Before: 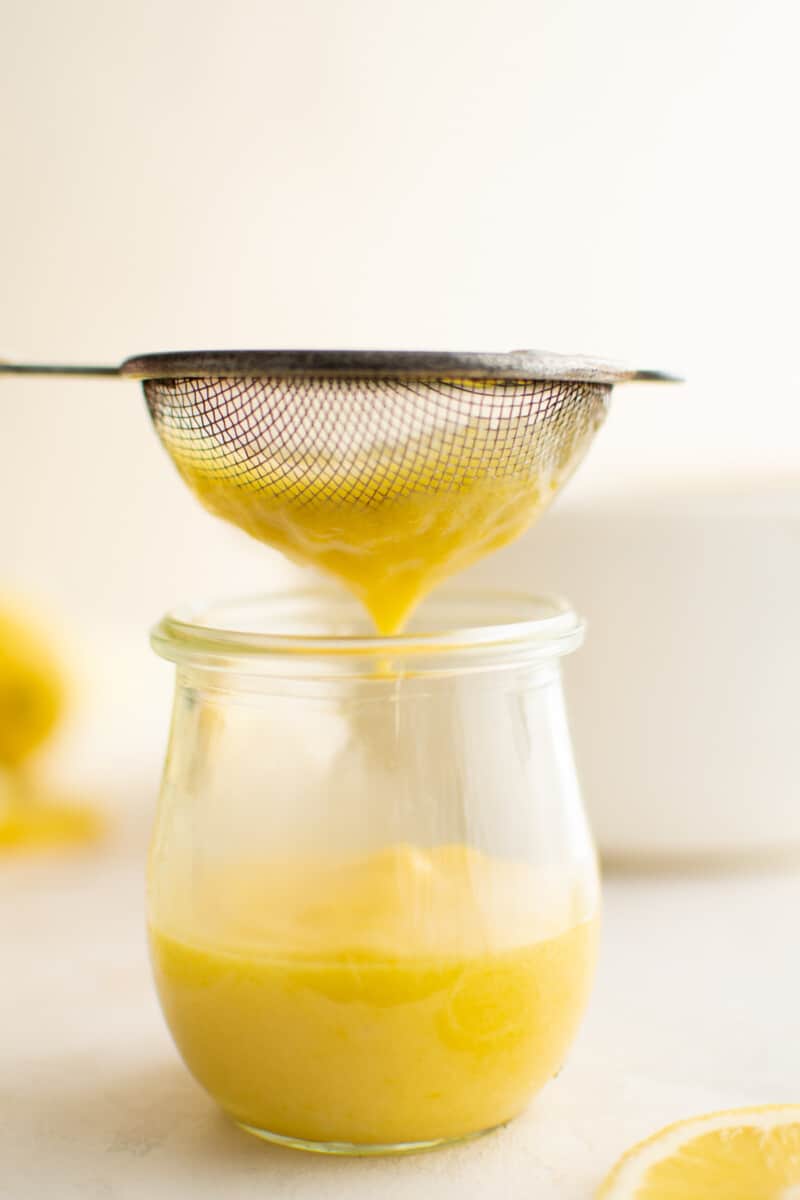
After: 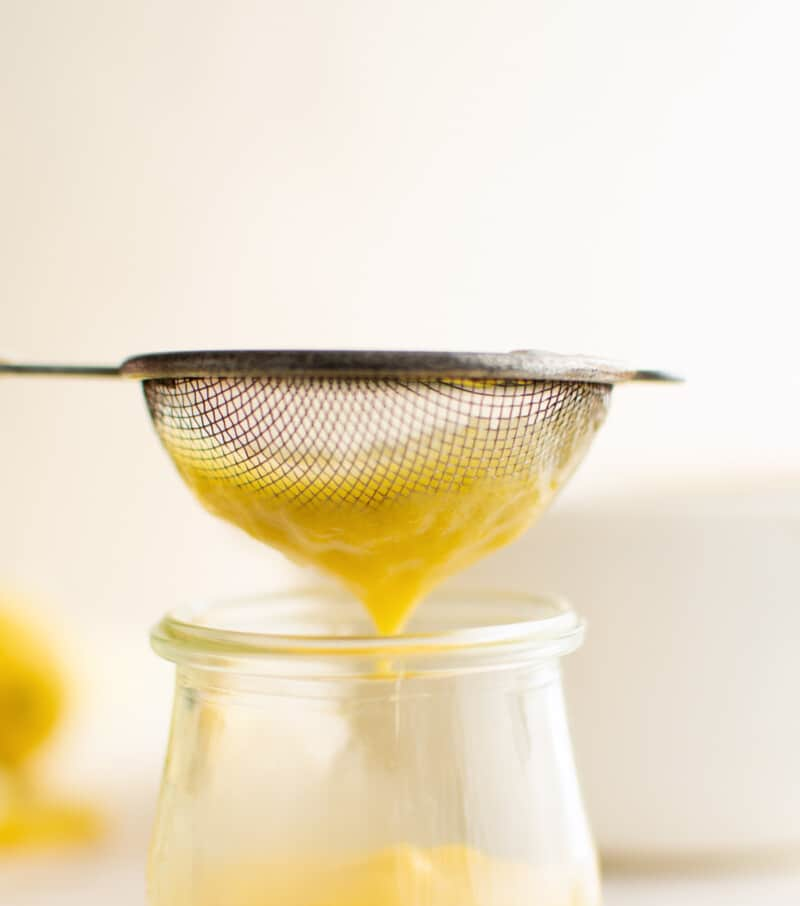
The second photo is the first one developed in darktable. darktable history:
color correction: highlights a* 0.075, highlights b* -0.816
crop: bottom 24.495%
